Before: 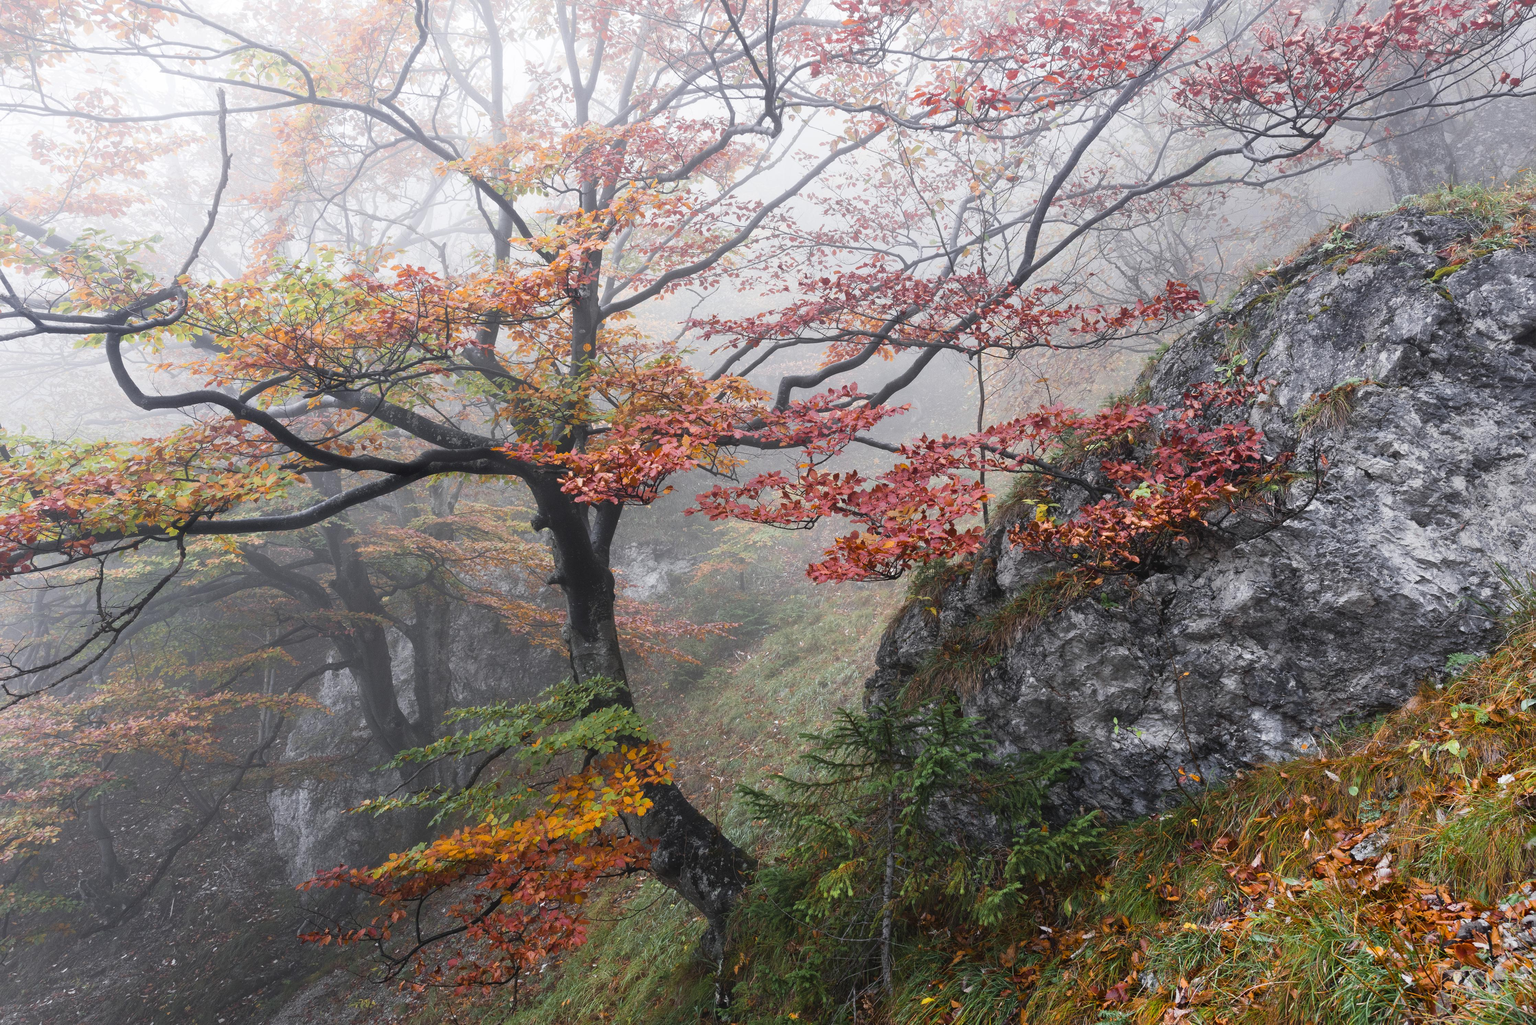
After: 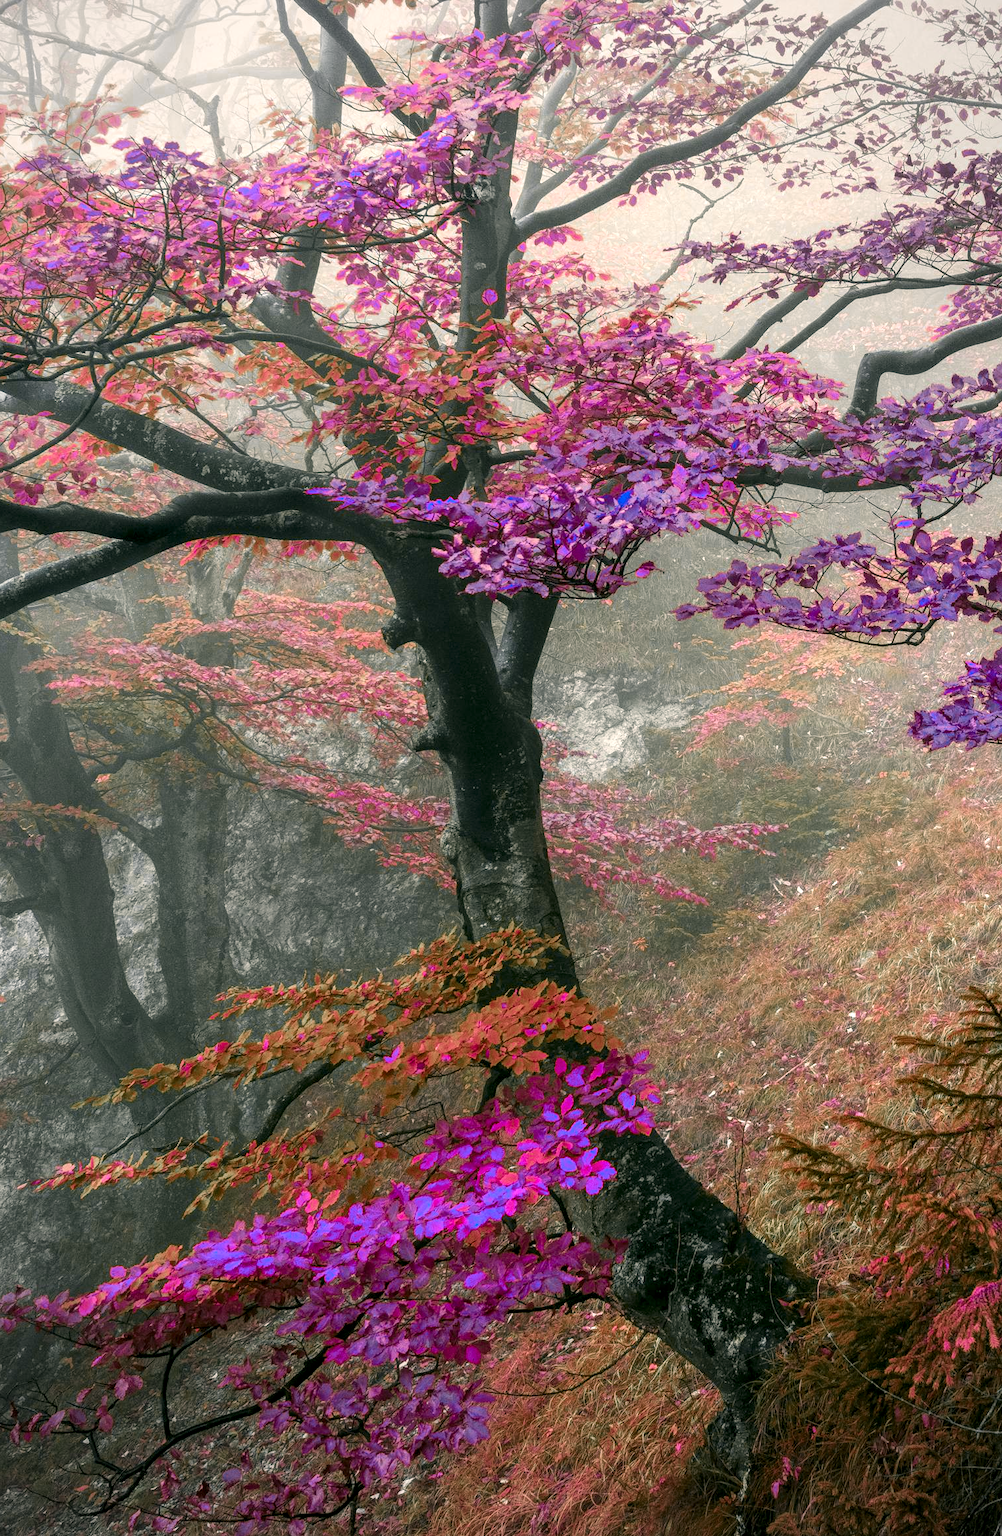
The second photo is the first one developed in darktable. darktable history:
local contrast: highlights 22%, detail 150%
color correction: highlights a* -0.414, highlights b* 9.36, shadows a* -8.86, shadows b* 1.59
tone equalizer: -8 EV -0.433 EV, -7 EV -0.356 EV, -6 EV -0.333 EV, -5 EV -0.195 EV, -3 EV 0.216 EV, -2 EV 0.313 EV, -1 EV 0.364 EV, +0 EV 0.402 EV
vignetting: fall-off start 74.15%, fall-off radius 66.3%
crop and rotate: left 21.605%, top 18.82%, right 44.342%, bottom 2.987%
color zones: curves: ch0 [(0.826, 0.353)]; ch1 [(0.242, 0.647) (0.889, 0.342)]; ch2 [(0.246, 0.089) (0.969, 0.068)]
